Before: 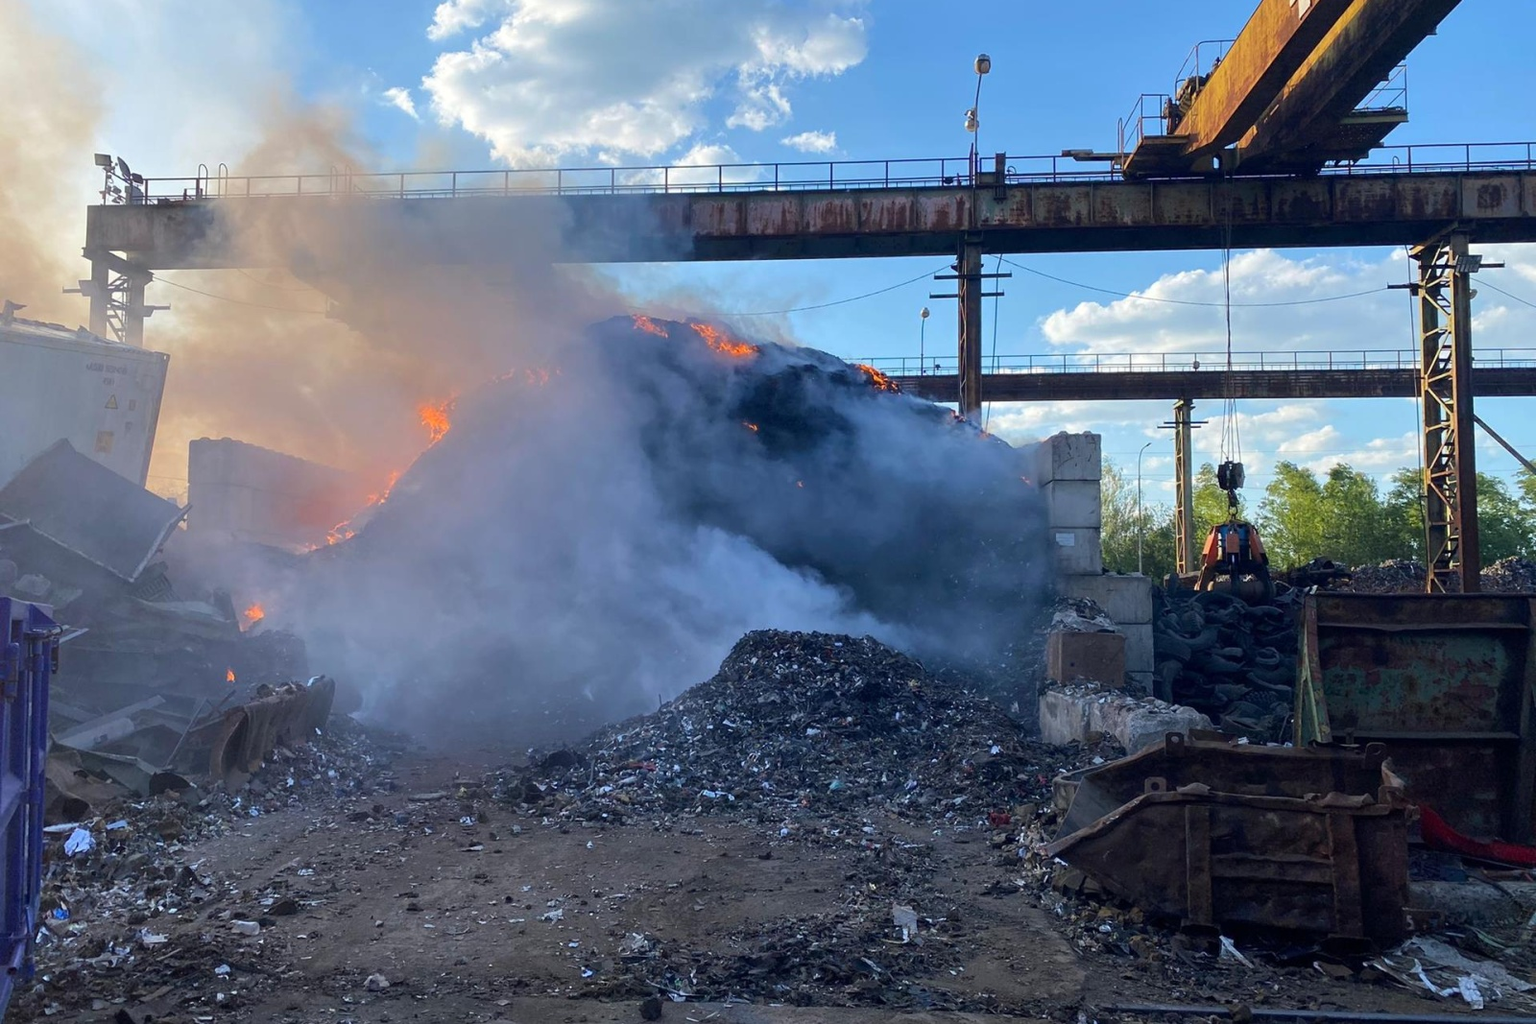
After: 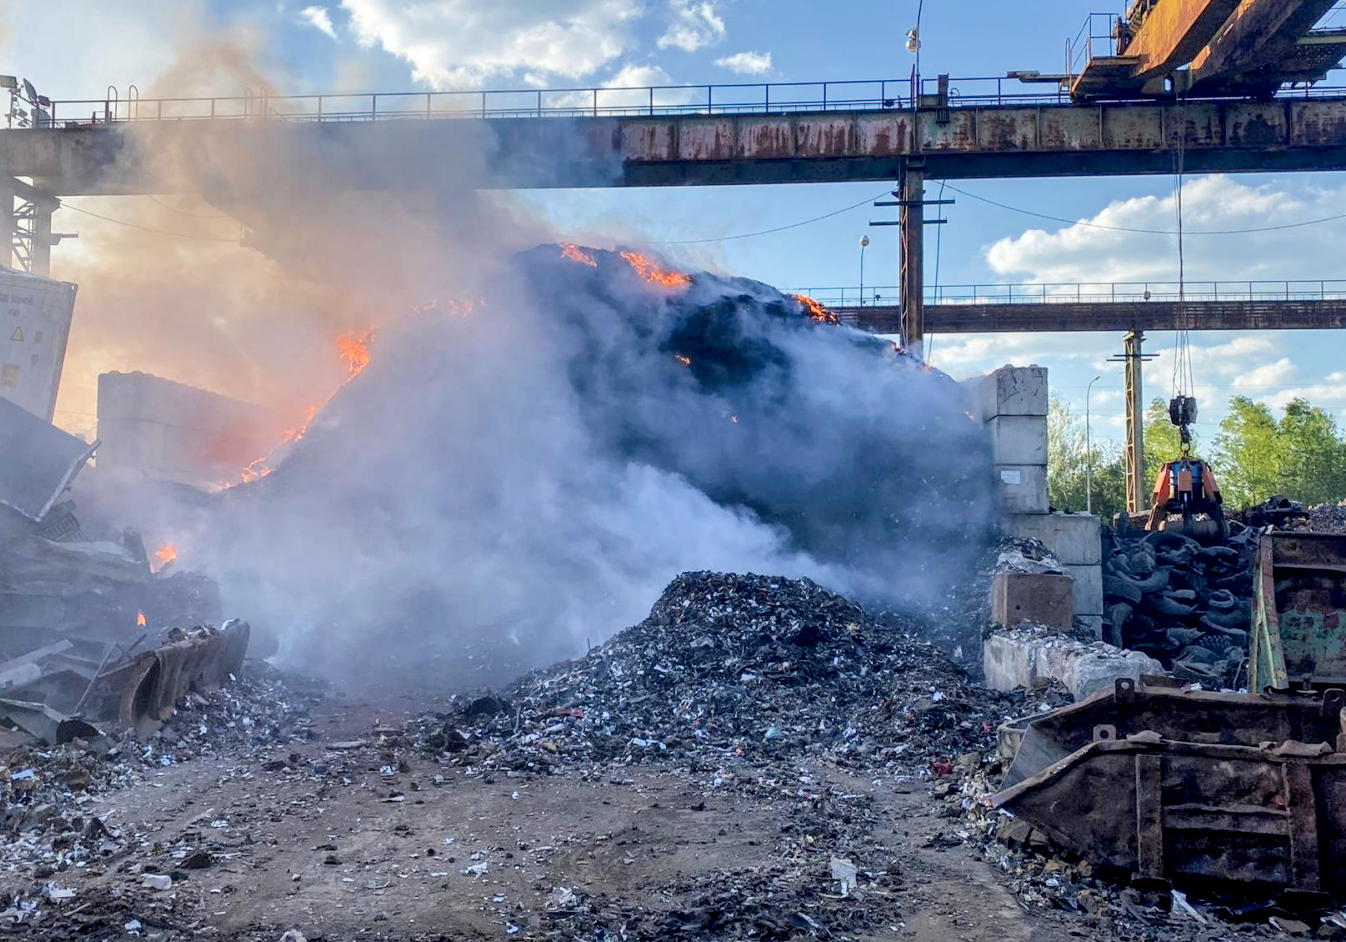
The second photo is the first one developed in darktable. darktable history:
local contrast: detail 150%
filmic rgb: black relative exposure -7.65 EV, white relative exposure 4.56 EV, hardness 3.61
crop: left 6.233%, top 7.986%, right 9.552%, bottom 3.705%
exposure: black level correction 0, exposure 1 EV, compensate highlight preservation false
shadows and highlights: on, module defaults
